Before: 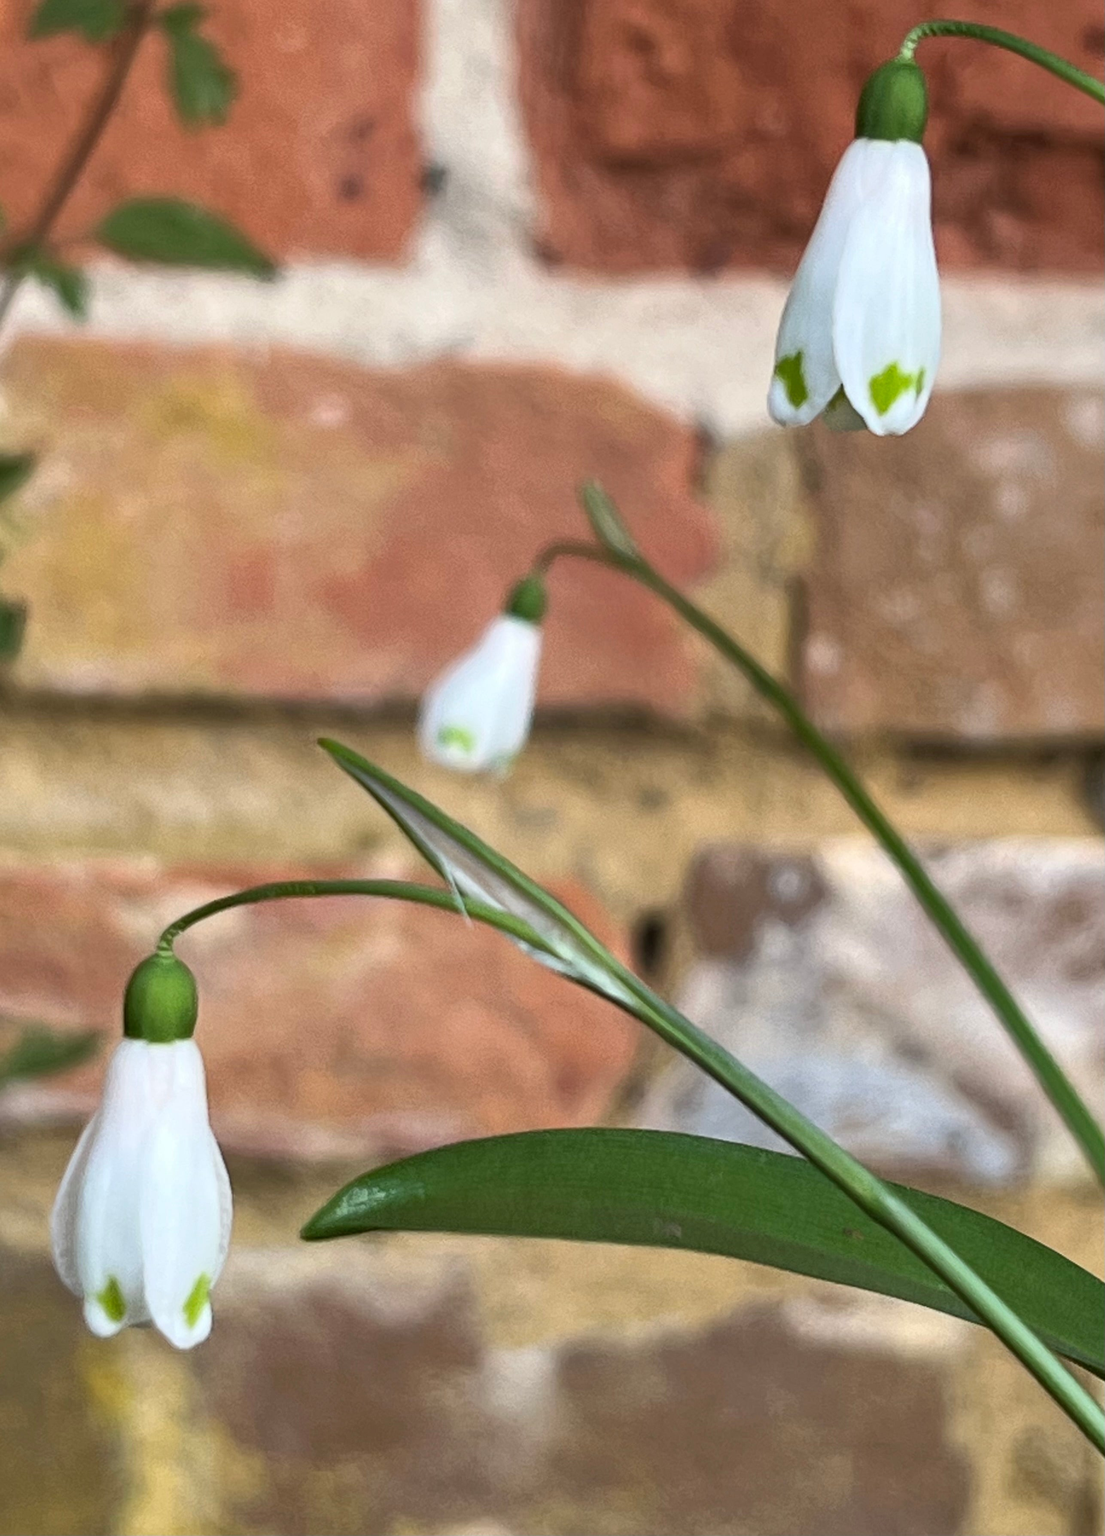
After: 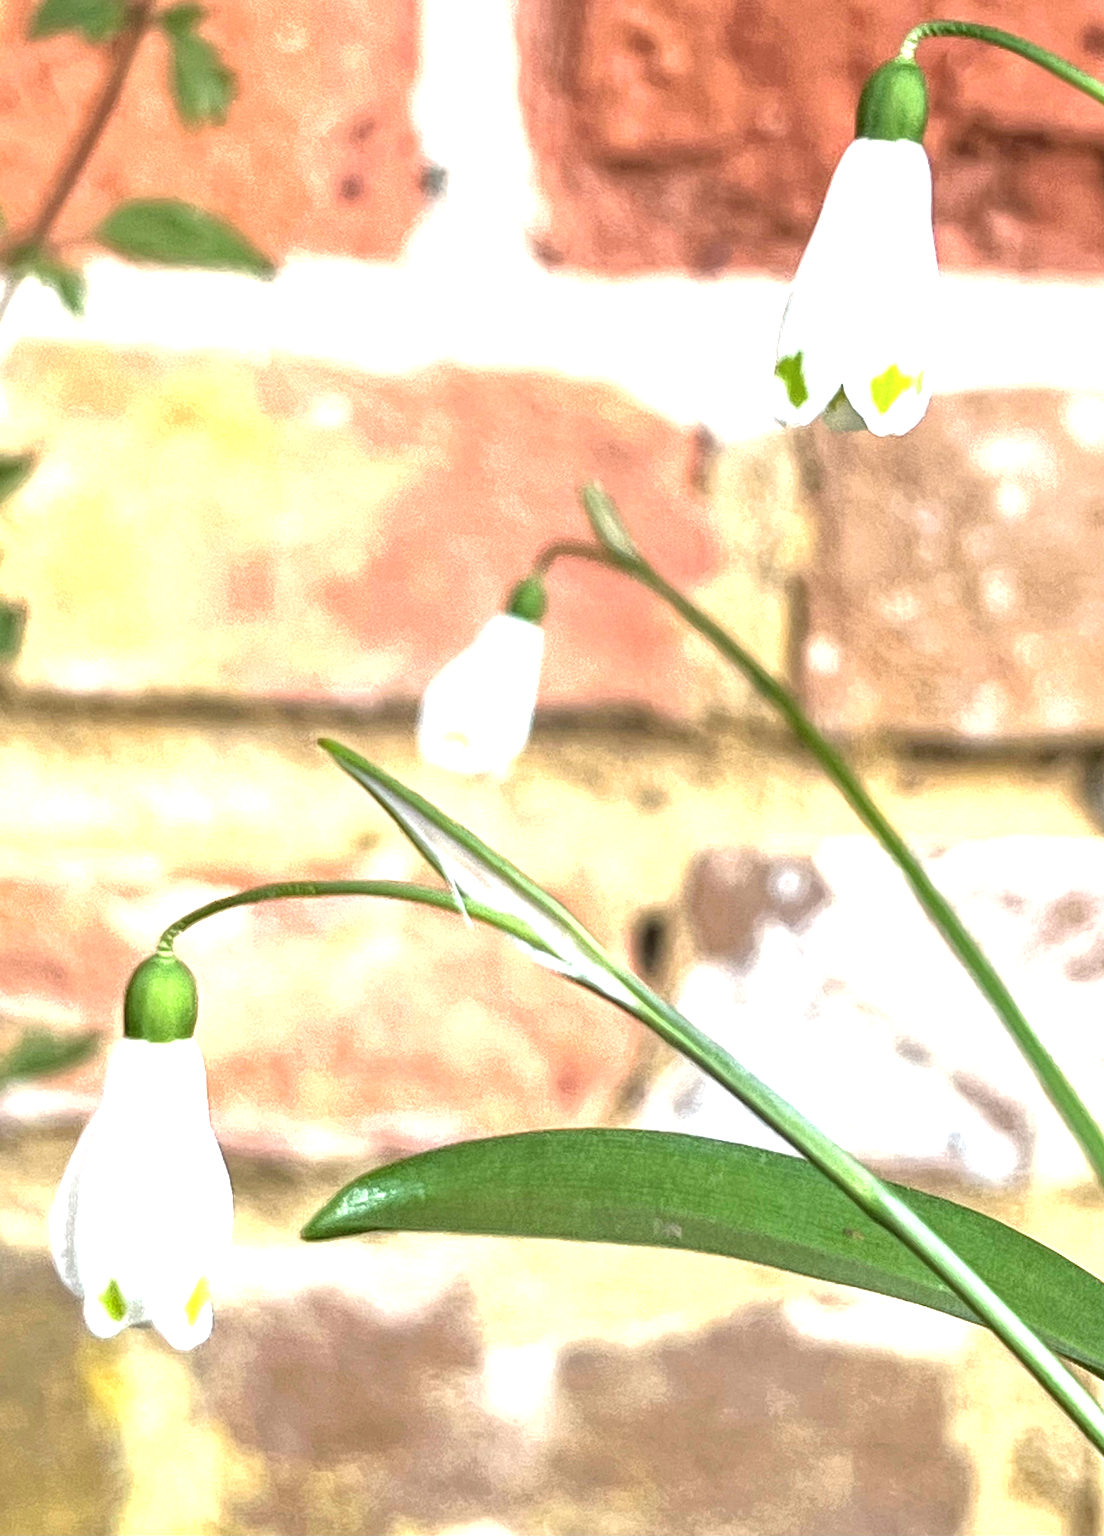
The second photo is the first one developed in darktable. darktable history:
exposure: black level correction 0, exposure 1.6 EV, compensate exposure bias true, compensate highlight preservation false
local contrast: highlights 99%, shadows 86%, detail 160%, midtone range 0.2
